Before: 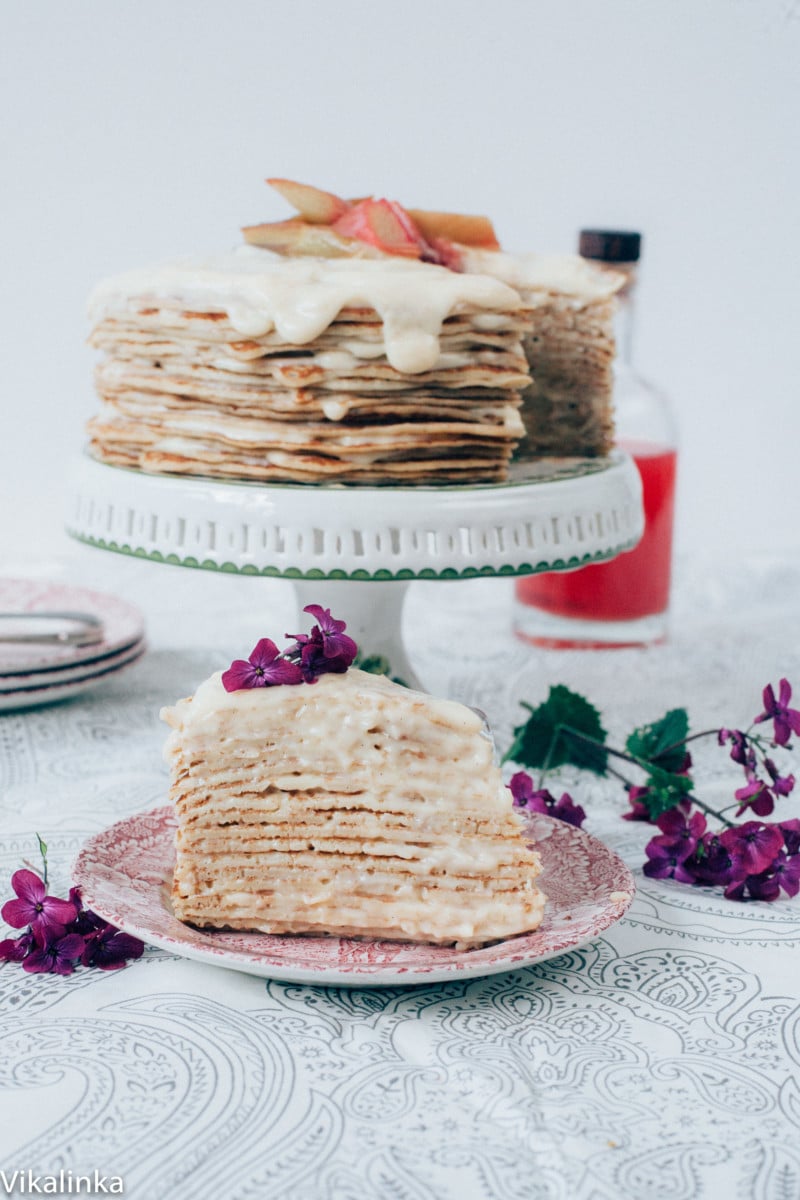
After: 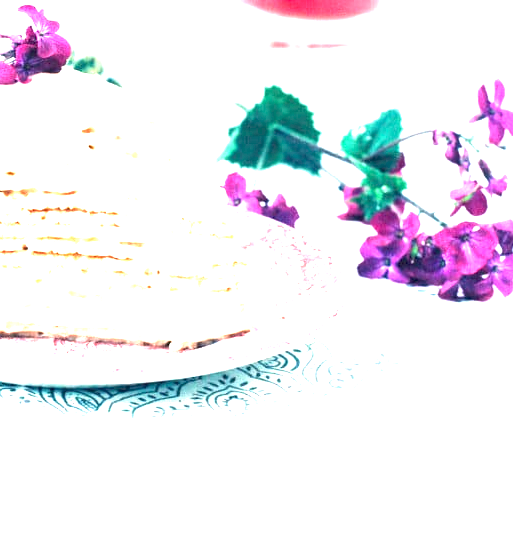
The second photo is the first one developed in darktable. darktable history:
exposure: exposure 2.972 EV, compensate exposure bias true, compensate highlight preservation false
crop and rotate: left 35.793%, top 50.05%, bottom 4.79%
